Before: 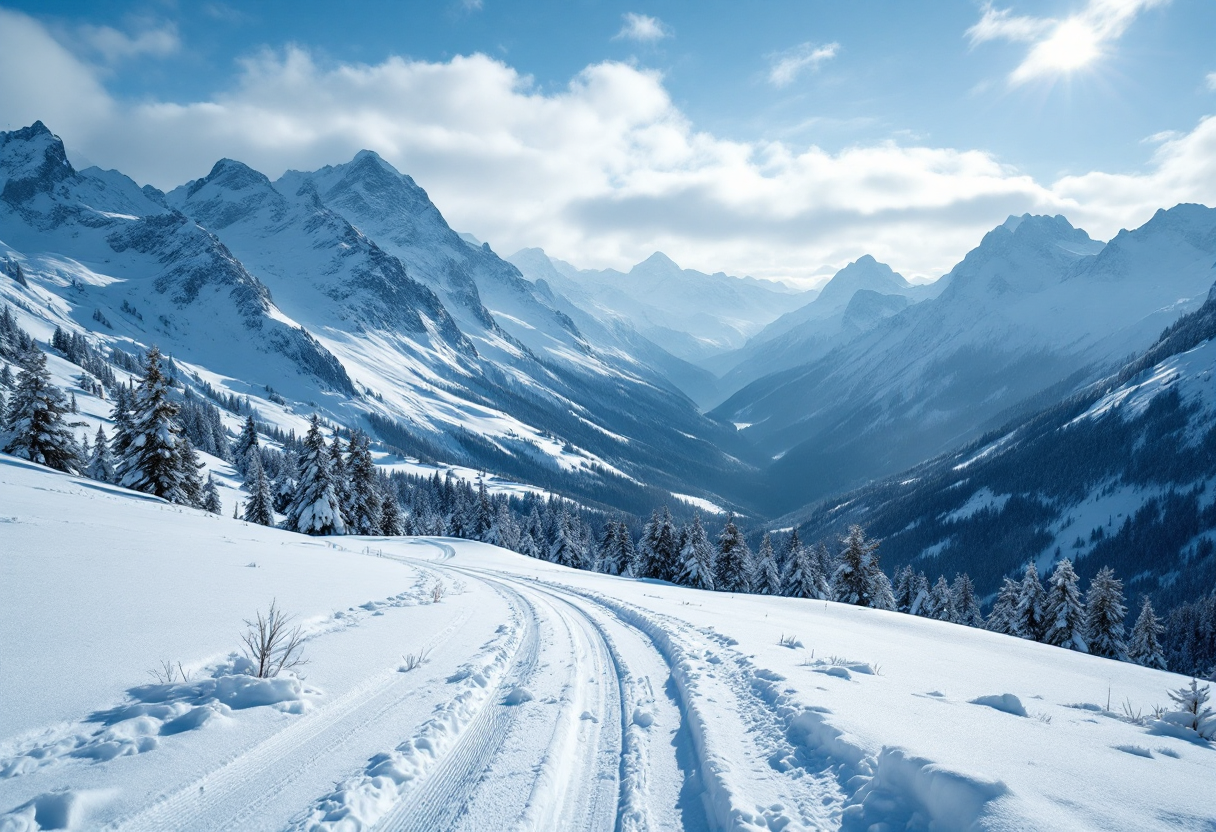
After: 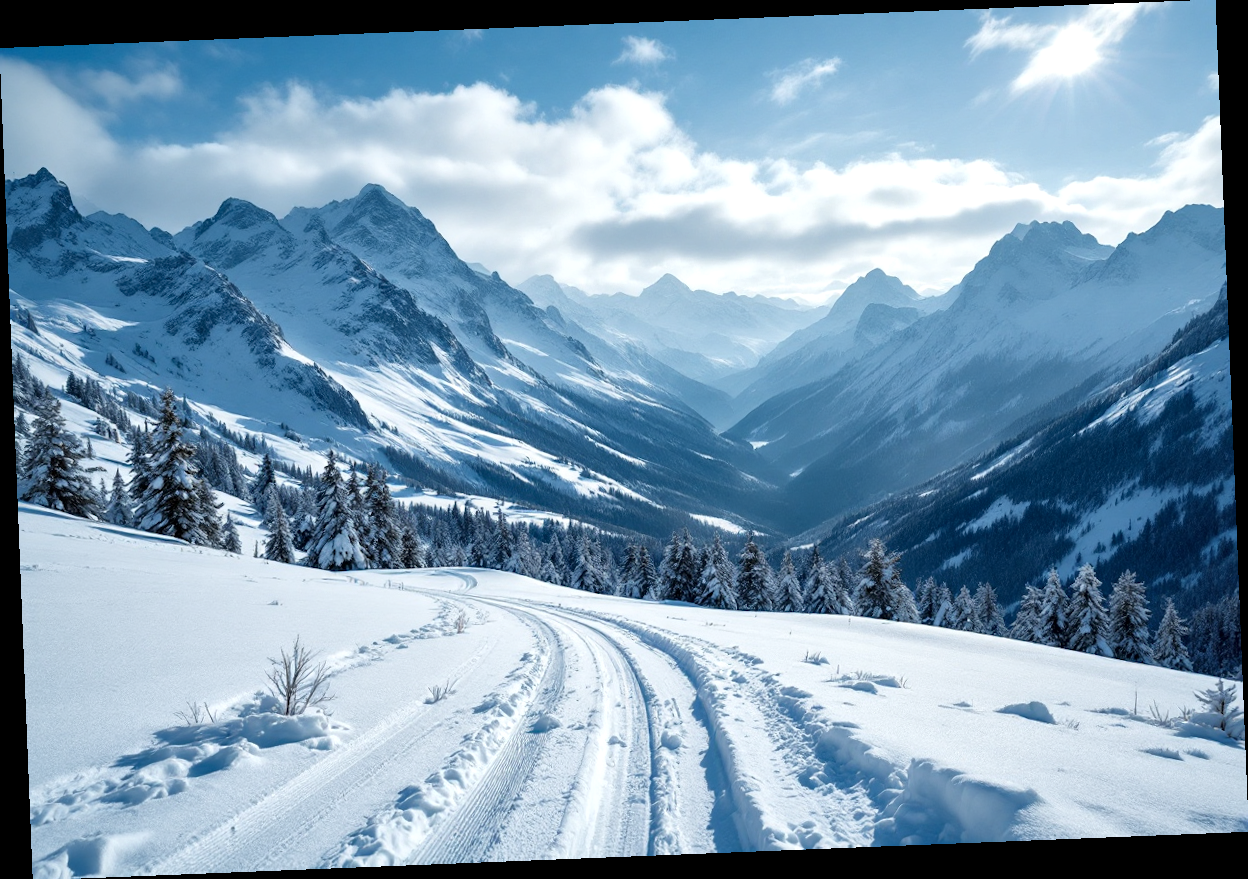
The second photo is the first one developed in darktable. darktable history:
rotate and perspective: rotation -2.29°, automatic cropping off
local contrast: mode bilateral grid, contrast 20, coarseness 50, detail 144%, midtone range 0.2
